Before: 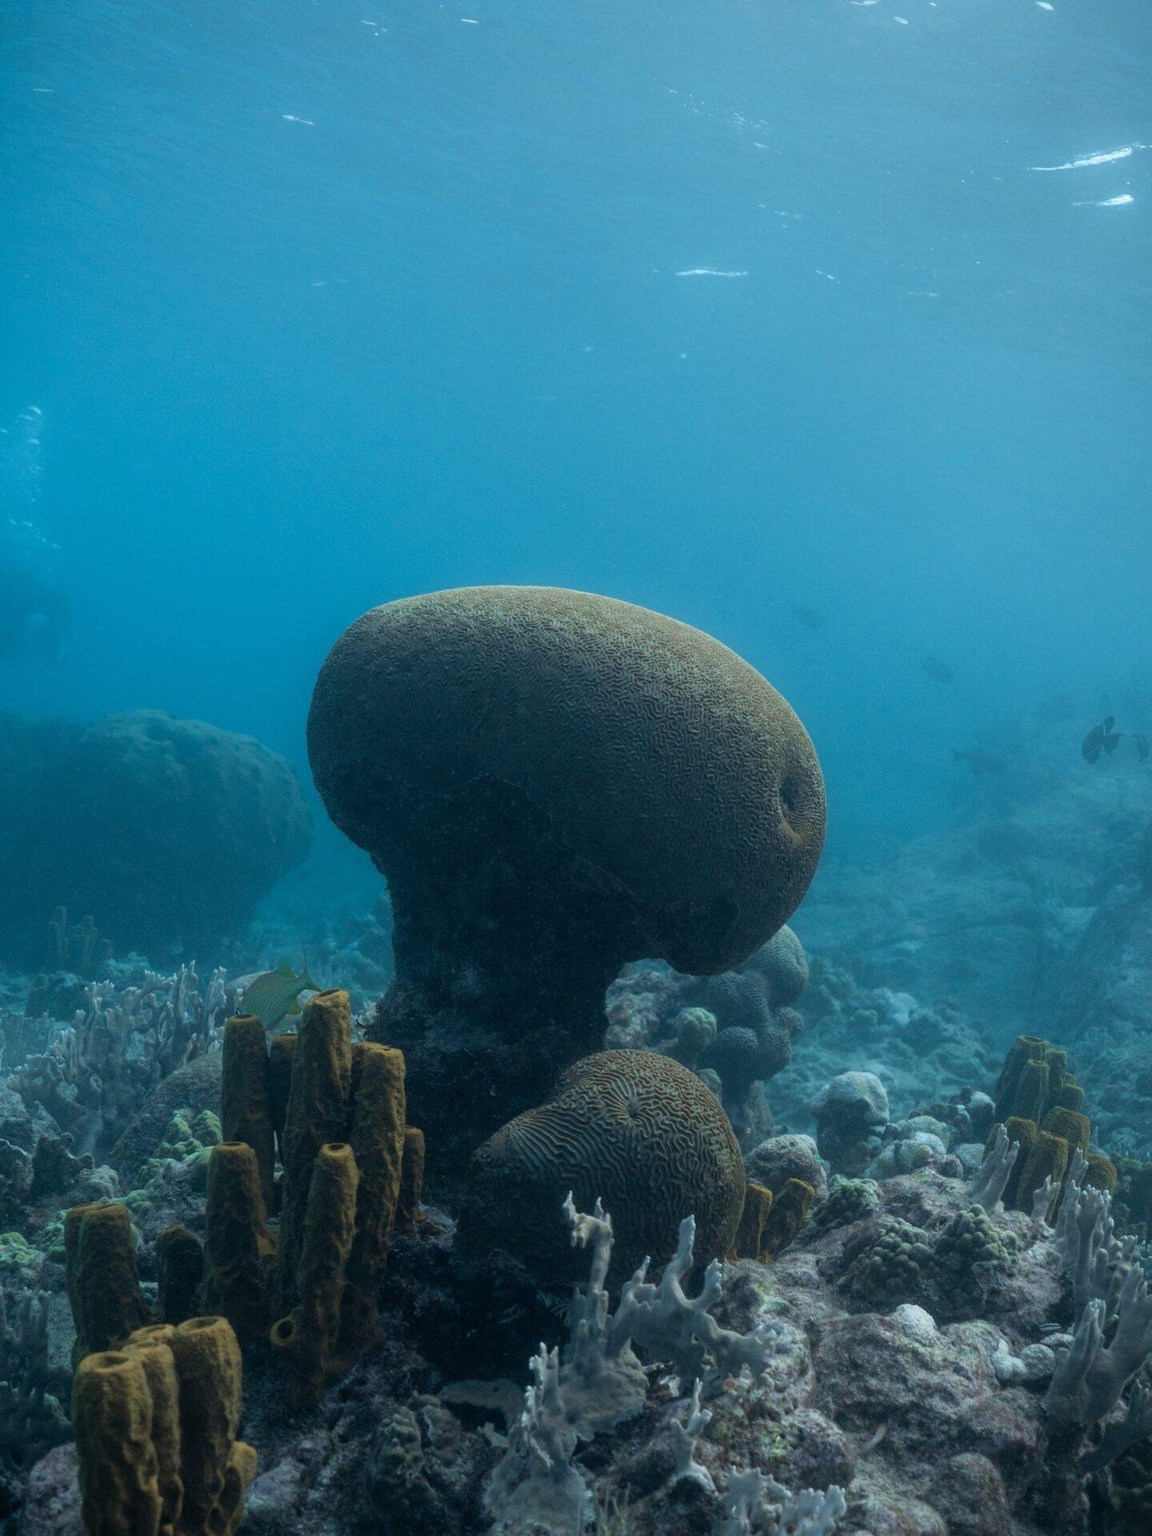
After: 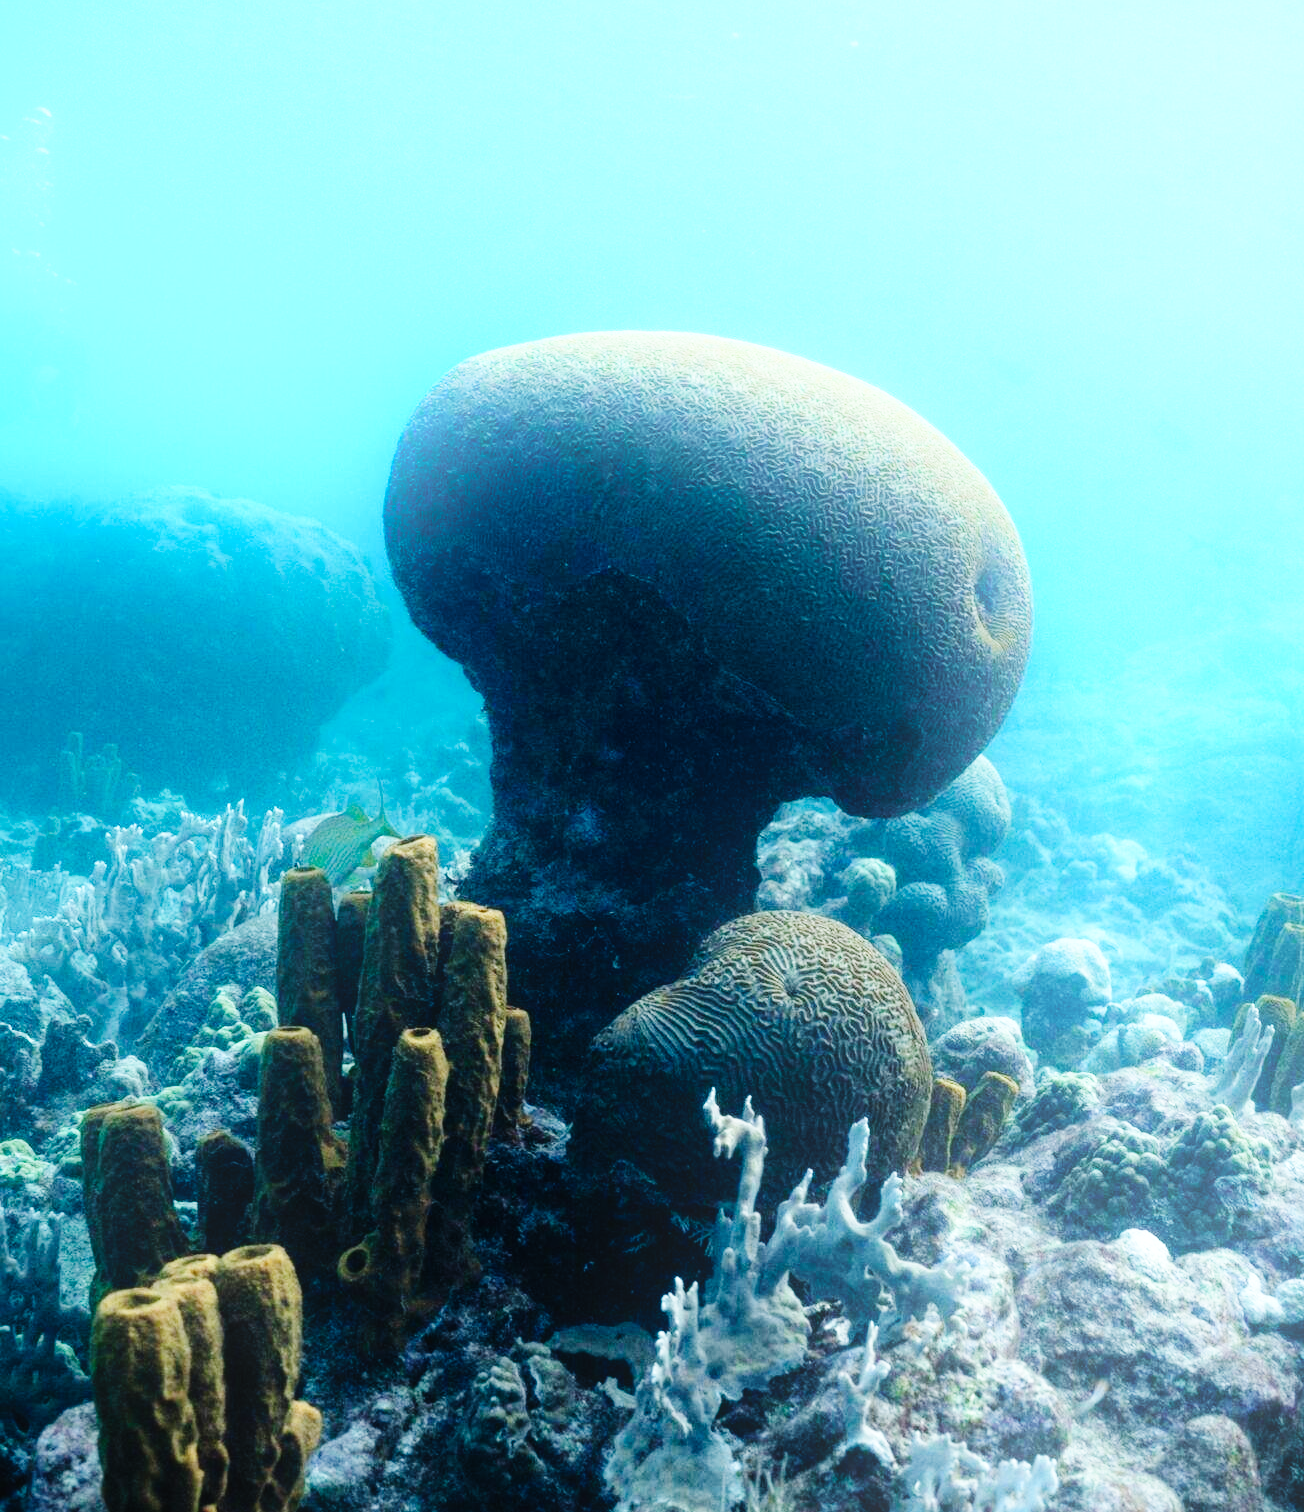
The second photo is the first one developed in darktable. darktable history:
base curve: curves: ch0 [(0, 0) (0, 0) (0.002, 0.001) (0.008, 0.003) (0.019, 0.011) (0.037, 0.037) (0.064, 0.11) (0.102, 0.232) (0.152, 0.379) (0.216, 0.524) (0.296, 0.665) (0.394, 0.789) (0.512, 0.881) (0.651, 0.945) (0.813, 0.986) (1, 1)], preserve colors none
bloom: on, module defaults
crop: top 20.916%, right 9.437%, bottom 0.316%
exposure: exposure 0.556 EV, compensate highlight preservation false
